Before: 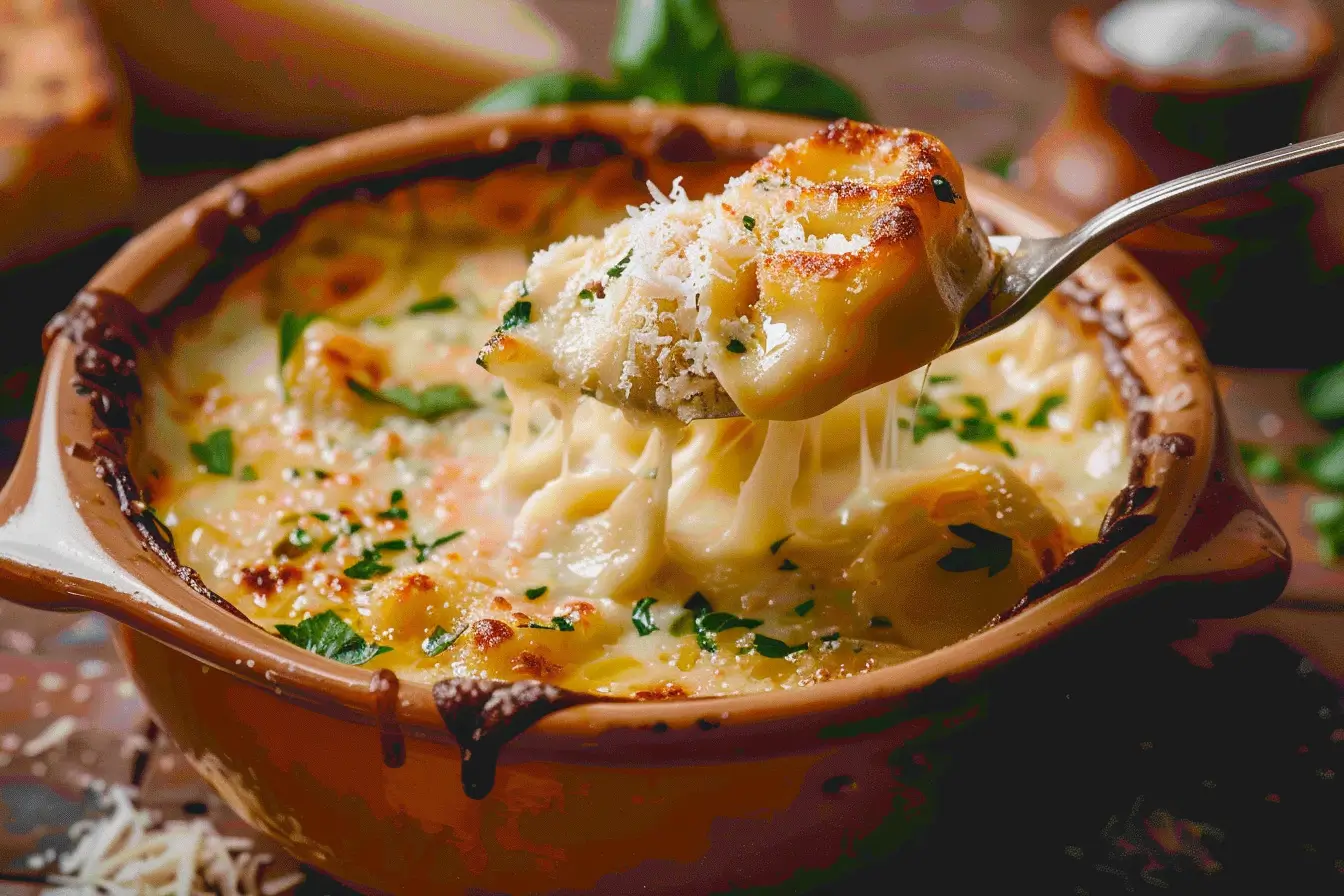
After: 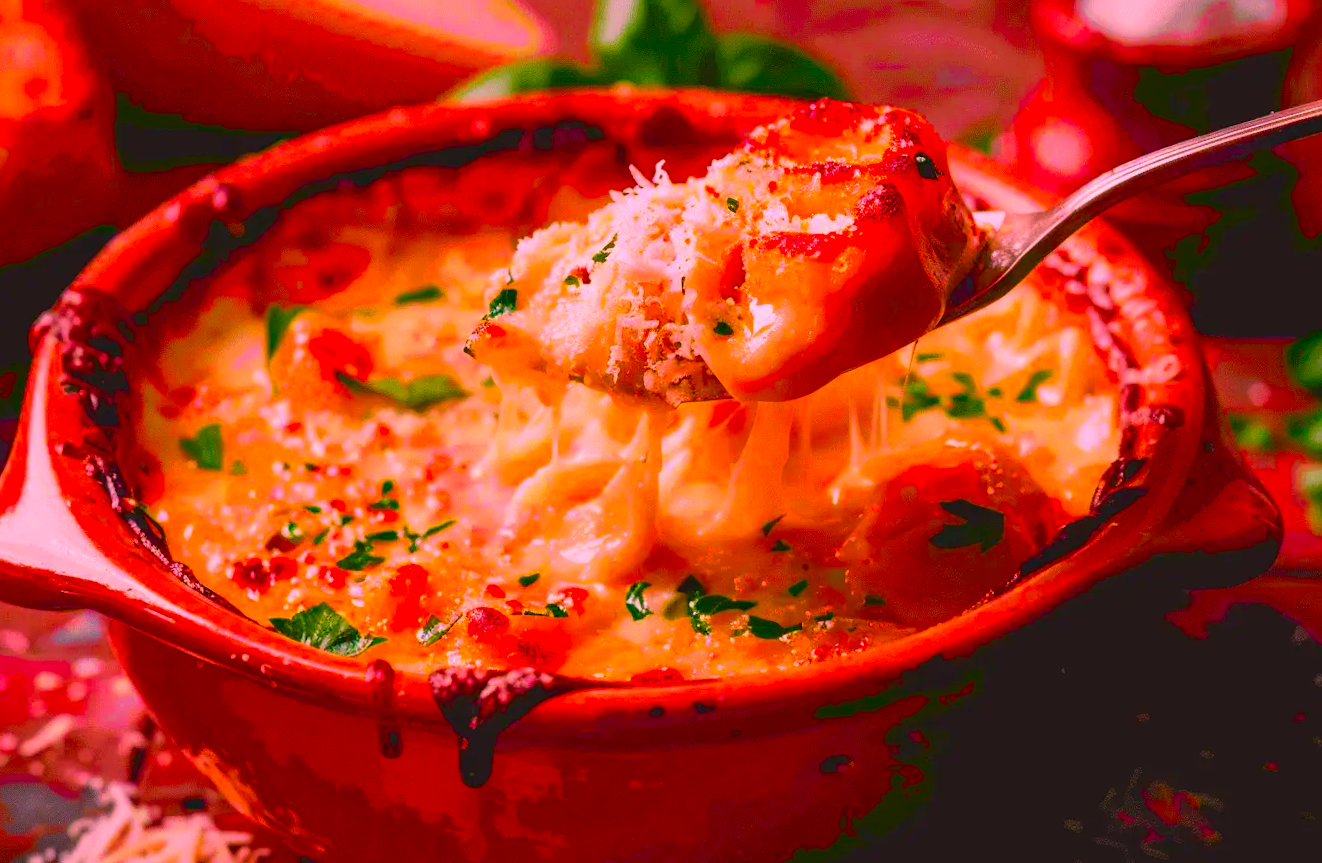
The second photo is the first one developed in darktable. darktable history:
white balance: red 1.127, blue 0.943
rotate and perspective: rotation -1.42°, crop left 0.016, crop right 0.984, crop top 0.035, crop bottom 0.965
color balance rgb: perceptual saturation grading › global saturation 25%, global vibrance 20%
color correction: highlights a* 19.5, highlights b* -11.53, saturation 1.69
